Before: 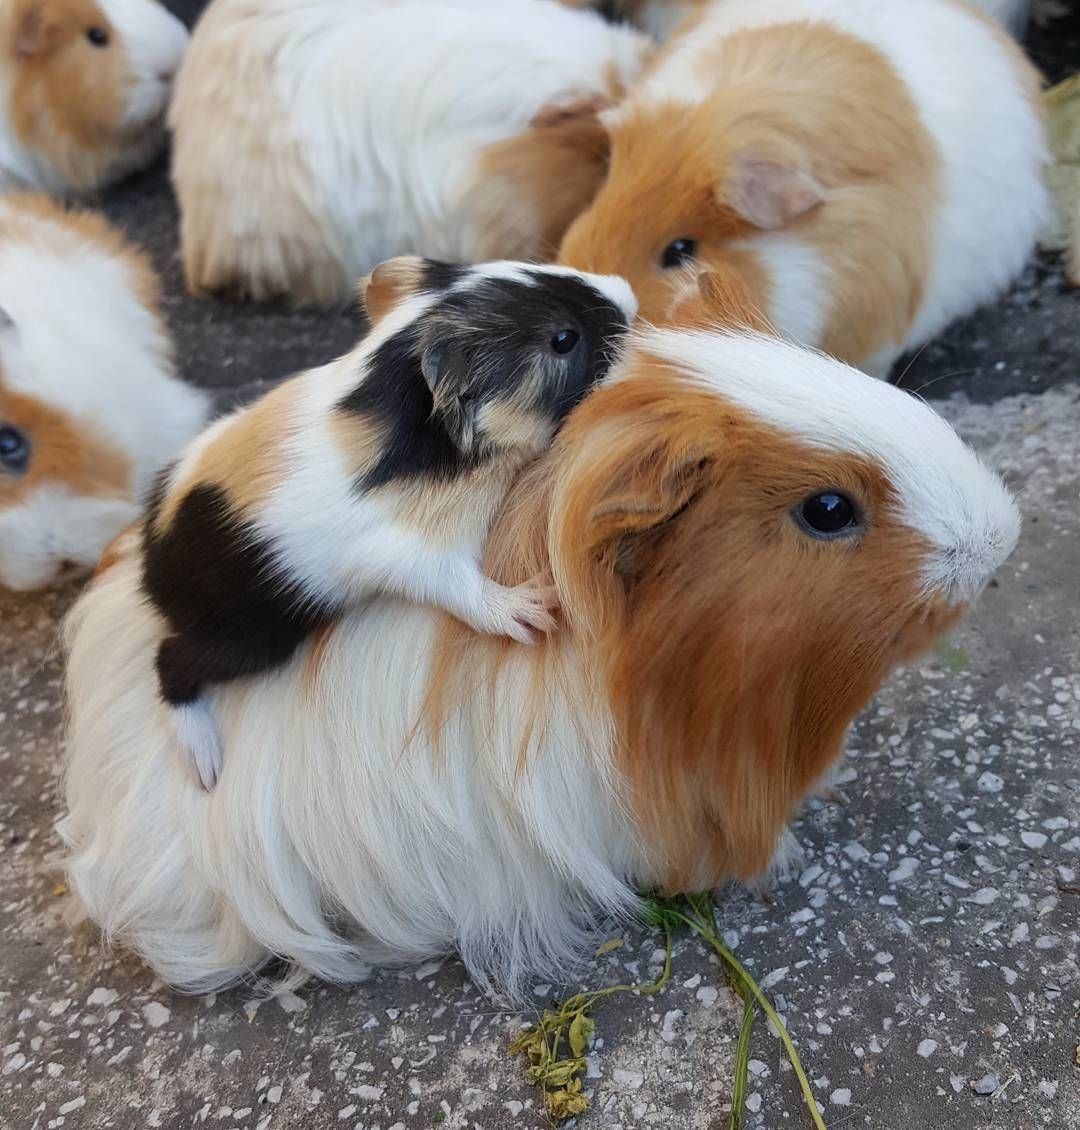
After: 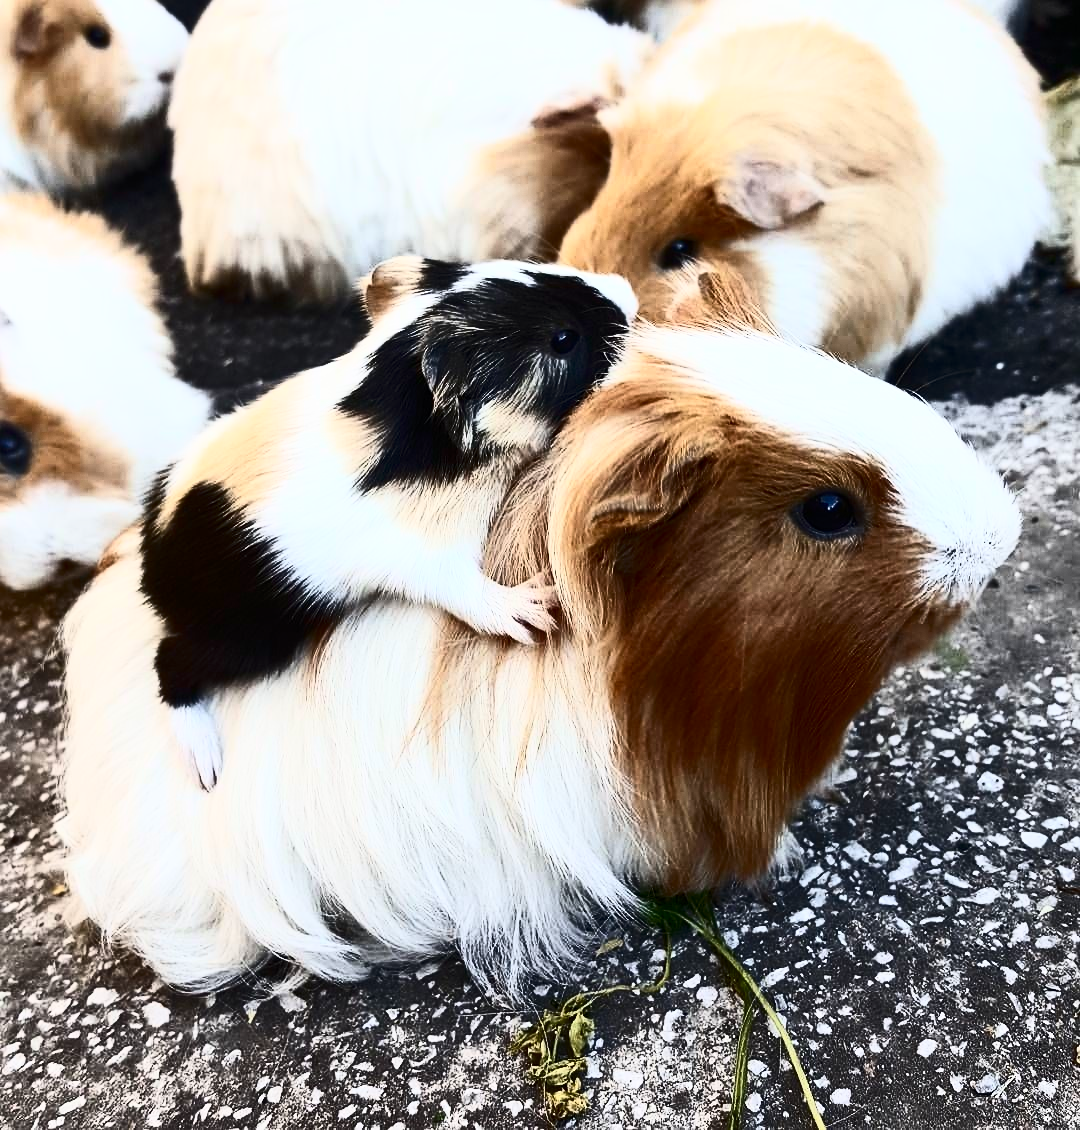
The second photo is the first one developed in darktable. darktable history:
sharpen: radius 1.223, amount 0.306, threshold 0.211
contrast brightness saturation: contrast 0.935, brightness 0.202
